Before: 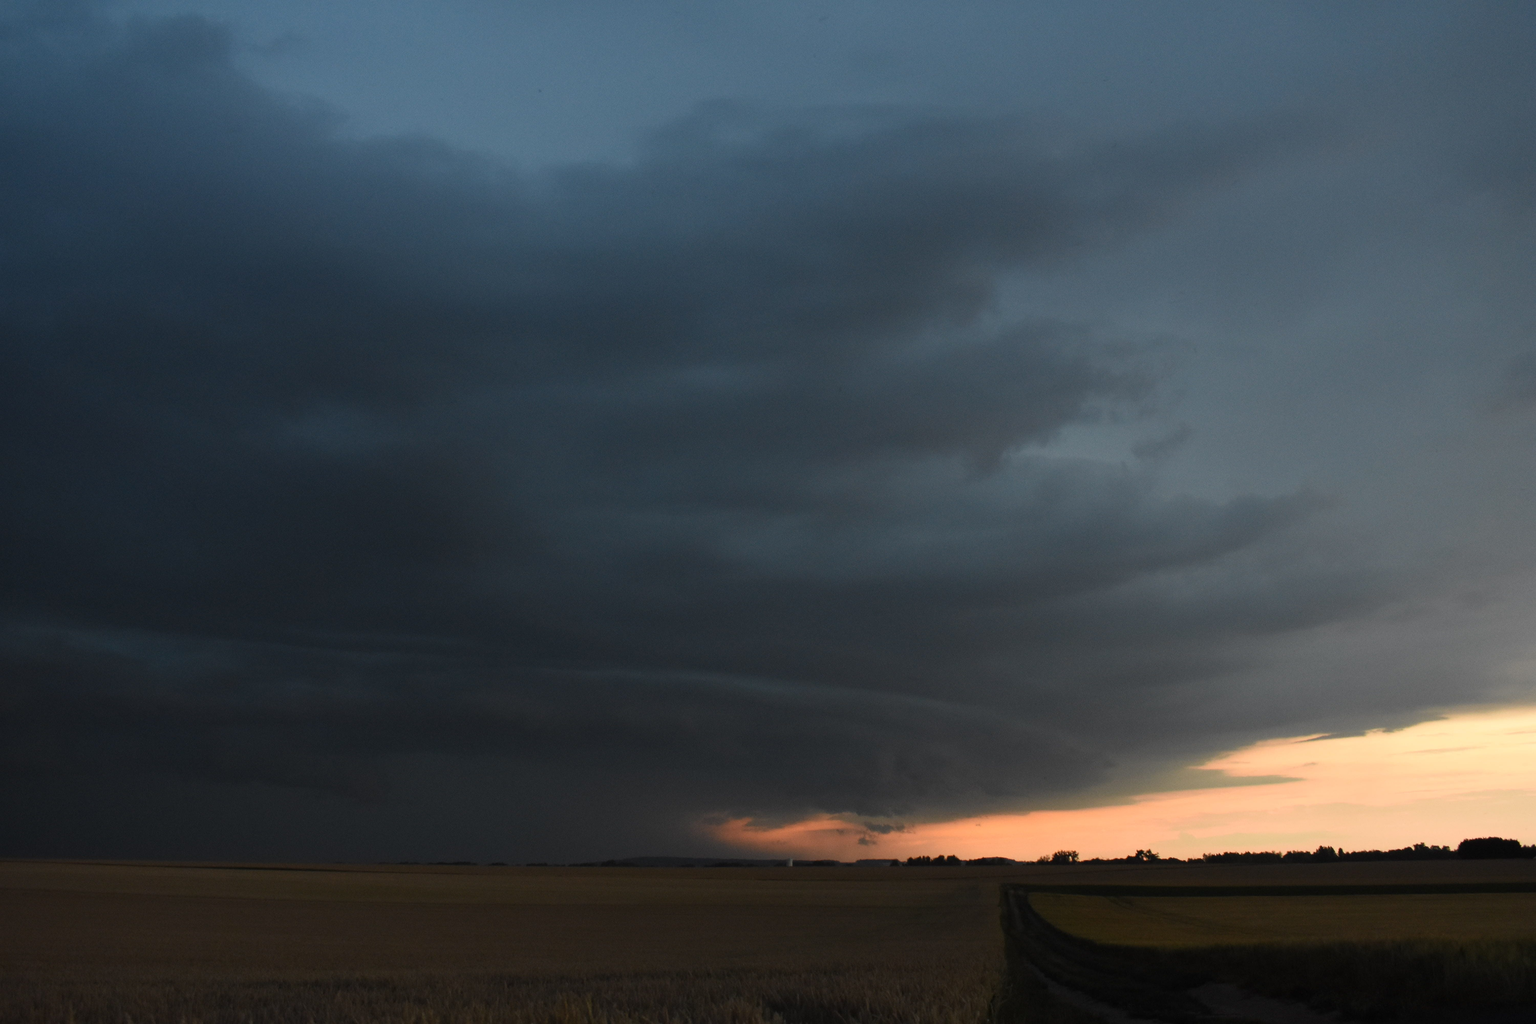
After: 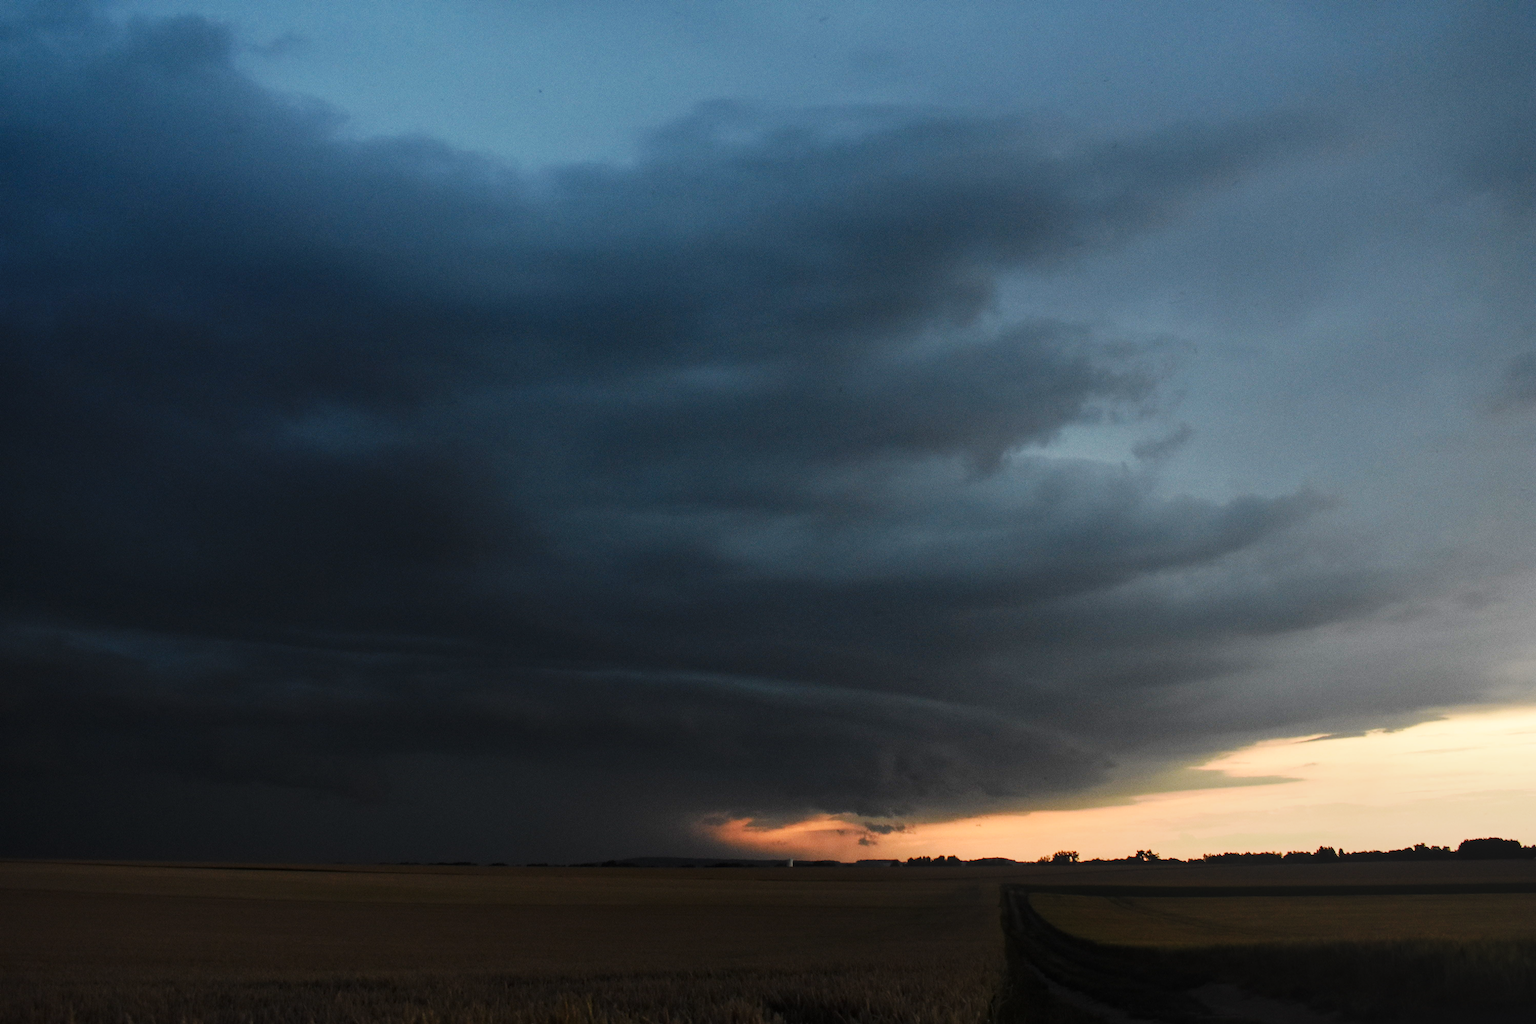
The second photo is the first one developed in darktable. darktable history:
local contrast: on, module defaults
base curve: curves: ch0 [(0, 0) (0.032, 0.025) (0.121, 0.166) (0.206, 0.329) (0.605, 0.79) (1, 1)], preserve colors none
